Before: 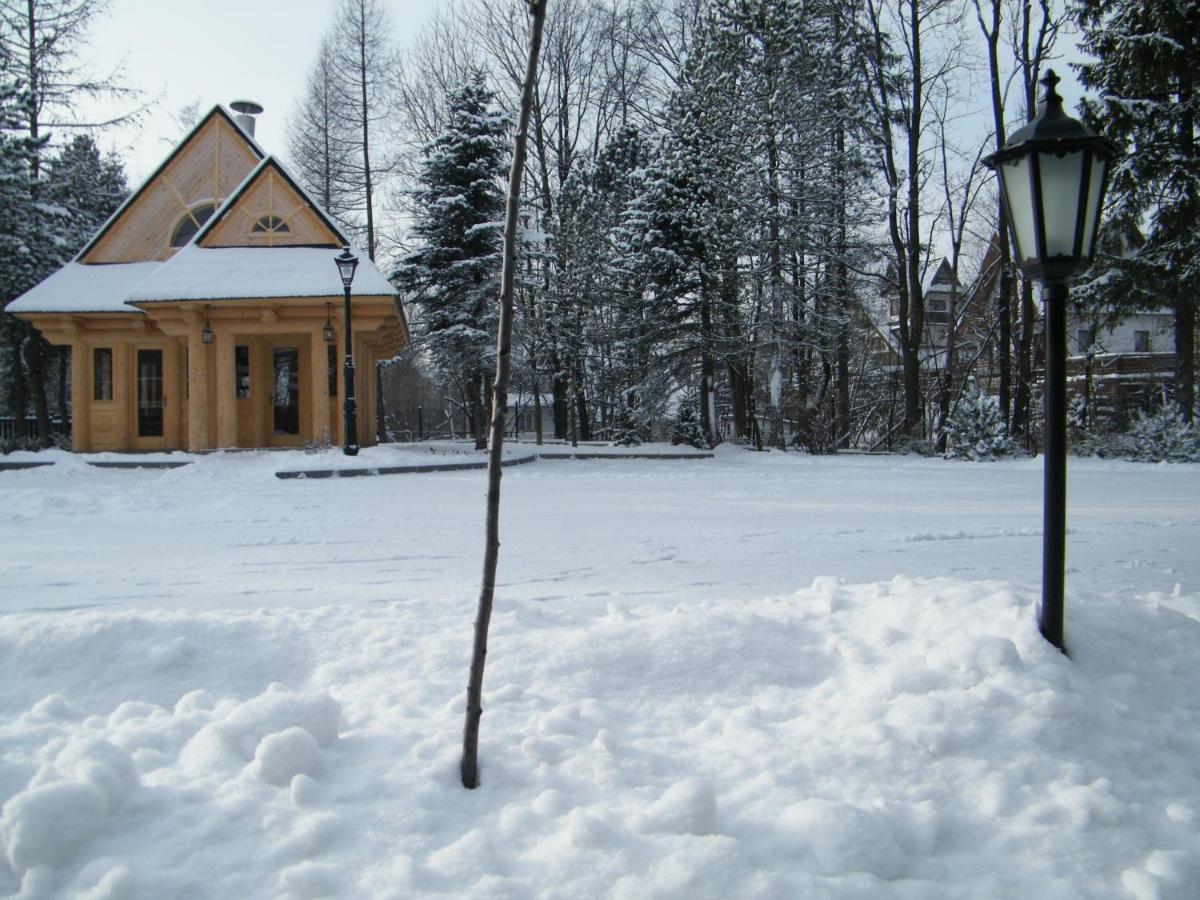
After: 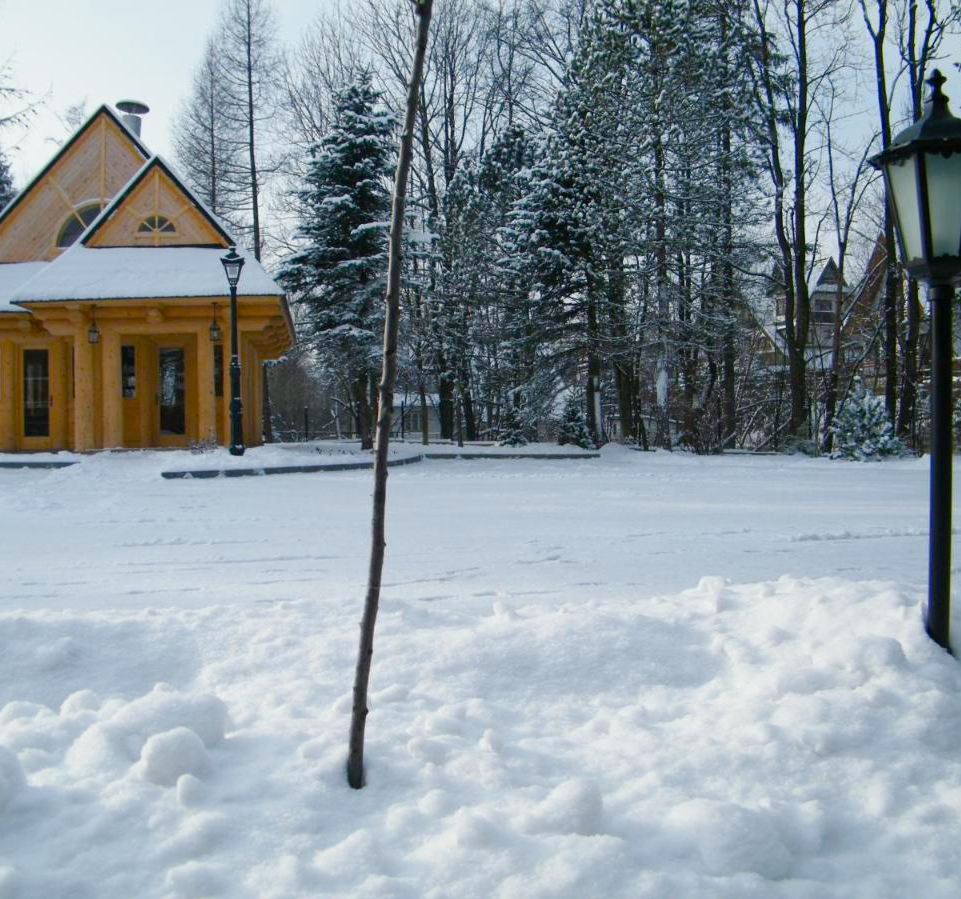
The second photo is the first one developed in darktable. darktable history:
crop and rotate: left 9.558%, right 10.284%
color balance rgb: shadows lift › chroma 0.858%, shadows lift › hue 113.61°, perceptual saturation grading › global saturation 27.707%, perceptual saturation grading › highlights -25.202%, perceptual saturation grading › mid-tones 25.293%, perceptual saturation grading › shadows 49.943%
